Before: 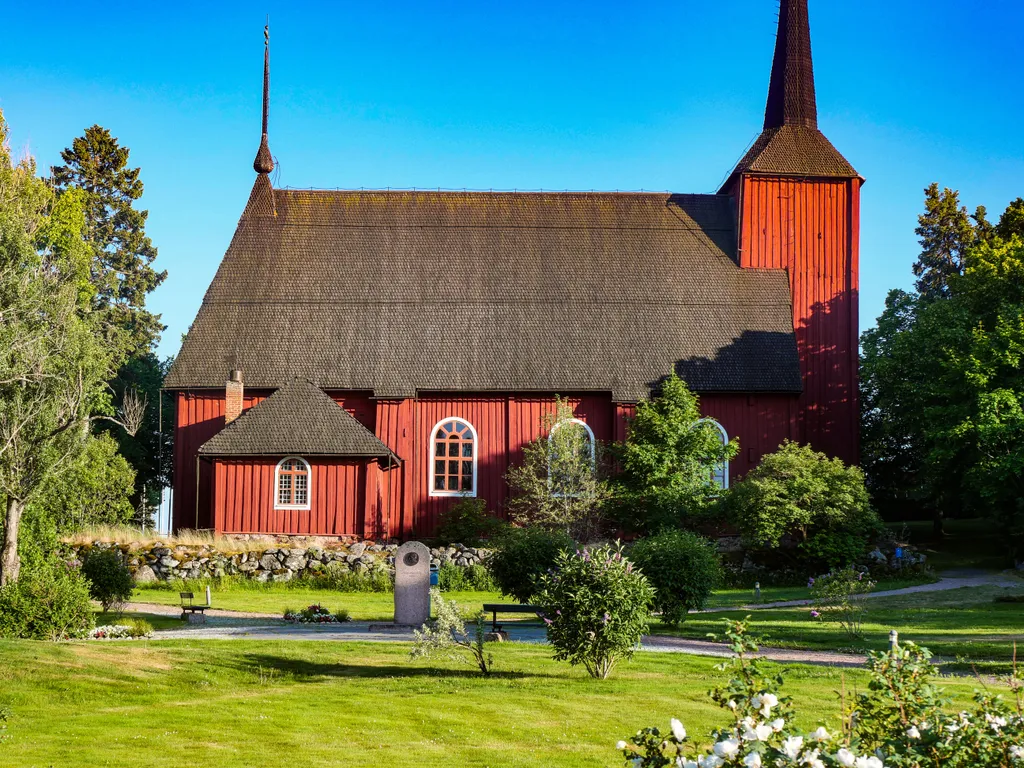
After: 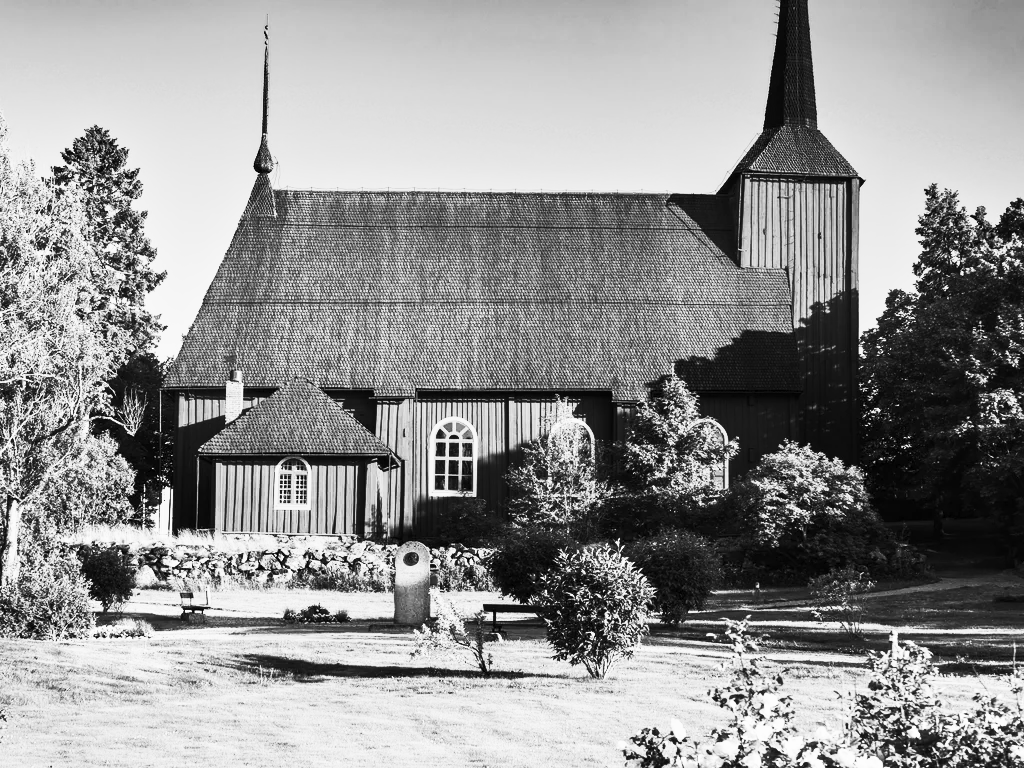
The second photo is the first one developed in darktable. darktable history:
contrast brightness saturation: contrast 0.62, brightness 0.34, saturation 0.14
monochrome: a -6.99, b 35.61, size 1.4
